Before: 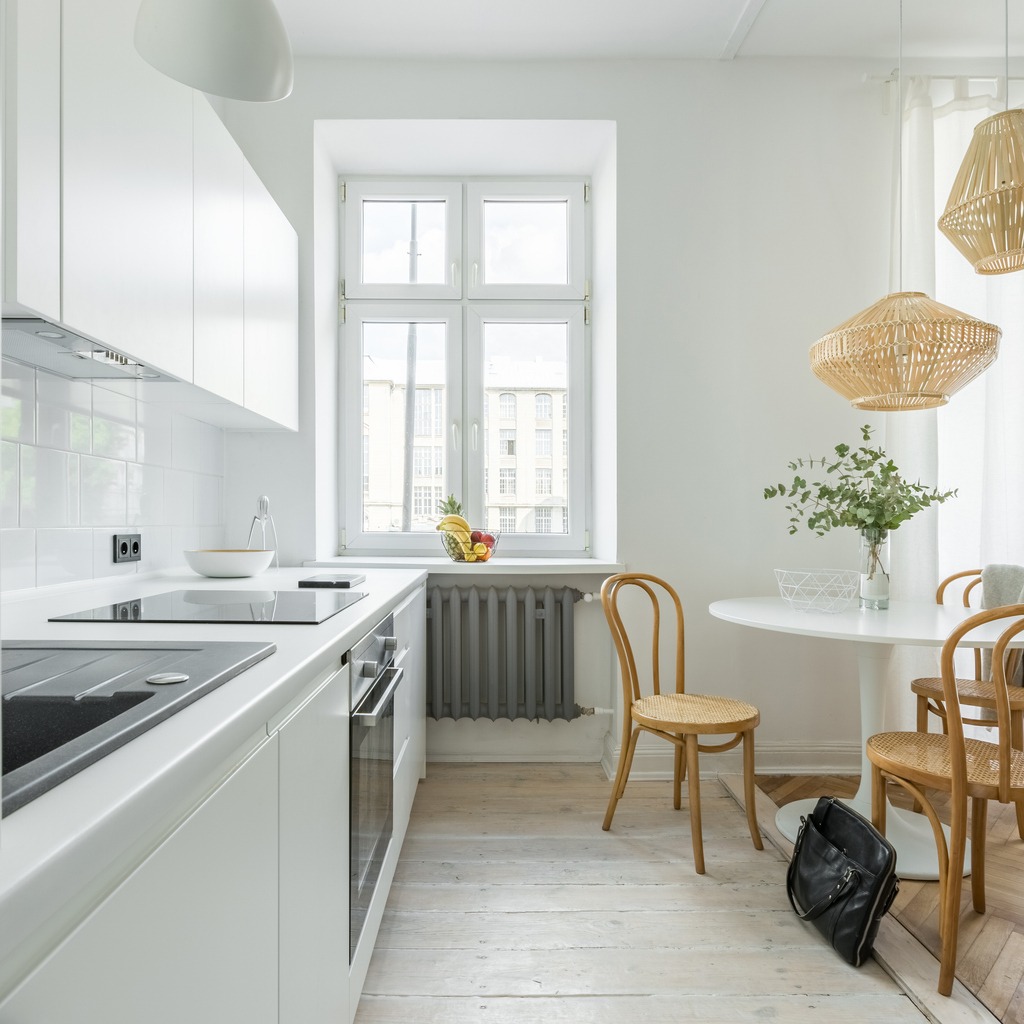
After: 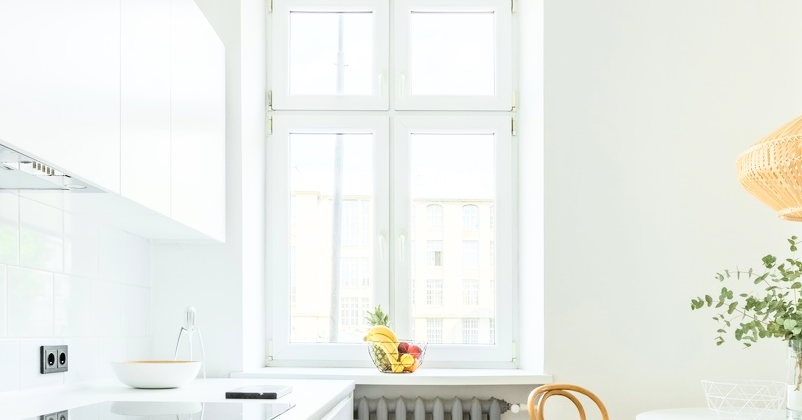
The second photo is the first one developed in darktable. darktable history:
crop: left 7.207%, top 18.496%, right 14.468%, bottom 40.488%
base curve: curves: ch0 [(0, 0) (0.028, 0.03) (0.121, 0.232) (0.46, 0.748) (0.859, 0.968) (1, 1)]
